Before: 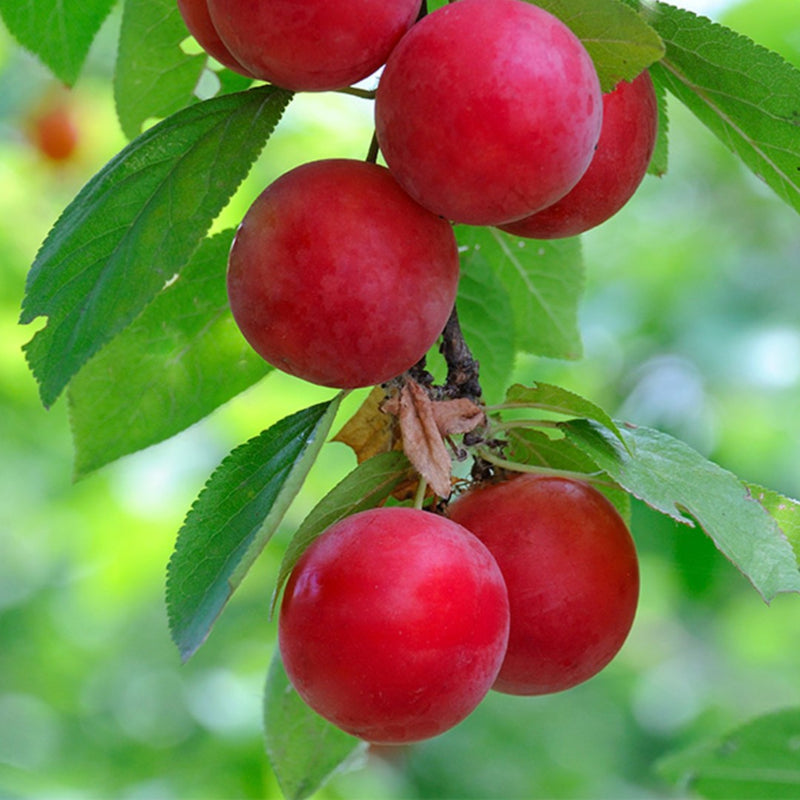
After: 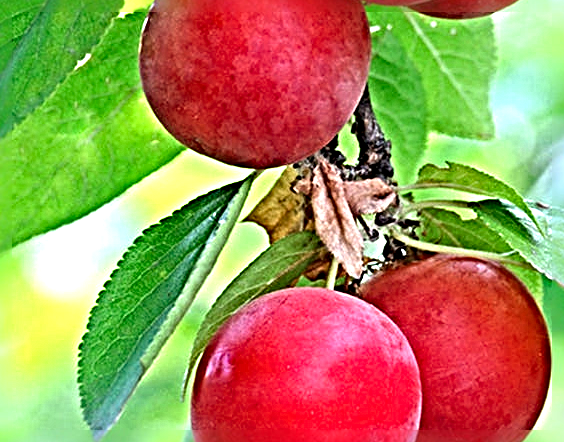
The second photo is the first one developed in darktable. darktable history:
sharpen: radius 6.3, amount 1.8, threshold 0
crop: left 11.123%, top 27.61%, right 18.3%, bottom 17.034%
exposure: exposure 0.935 EV, compensate highlight preservation false
